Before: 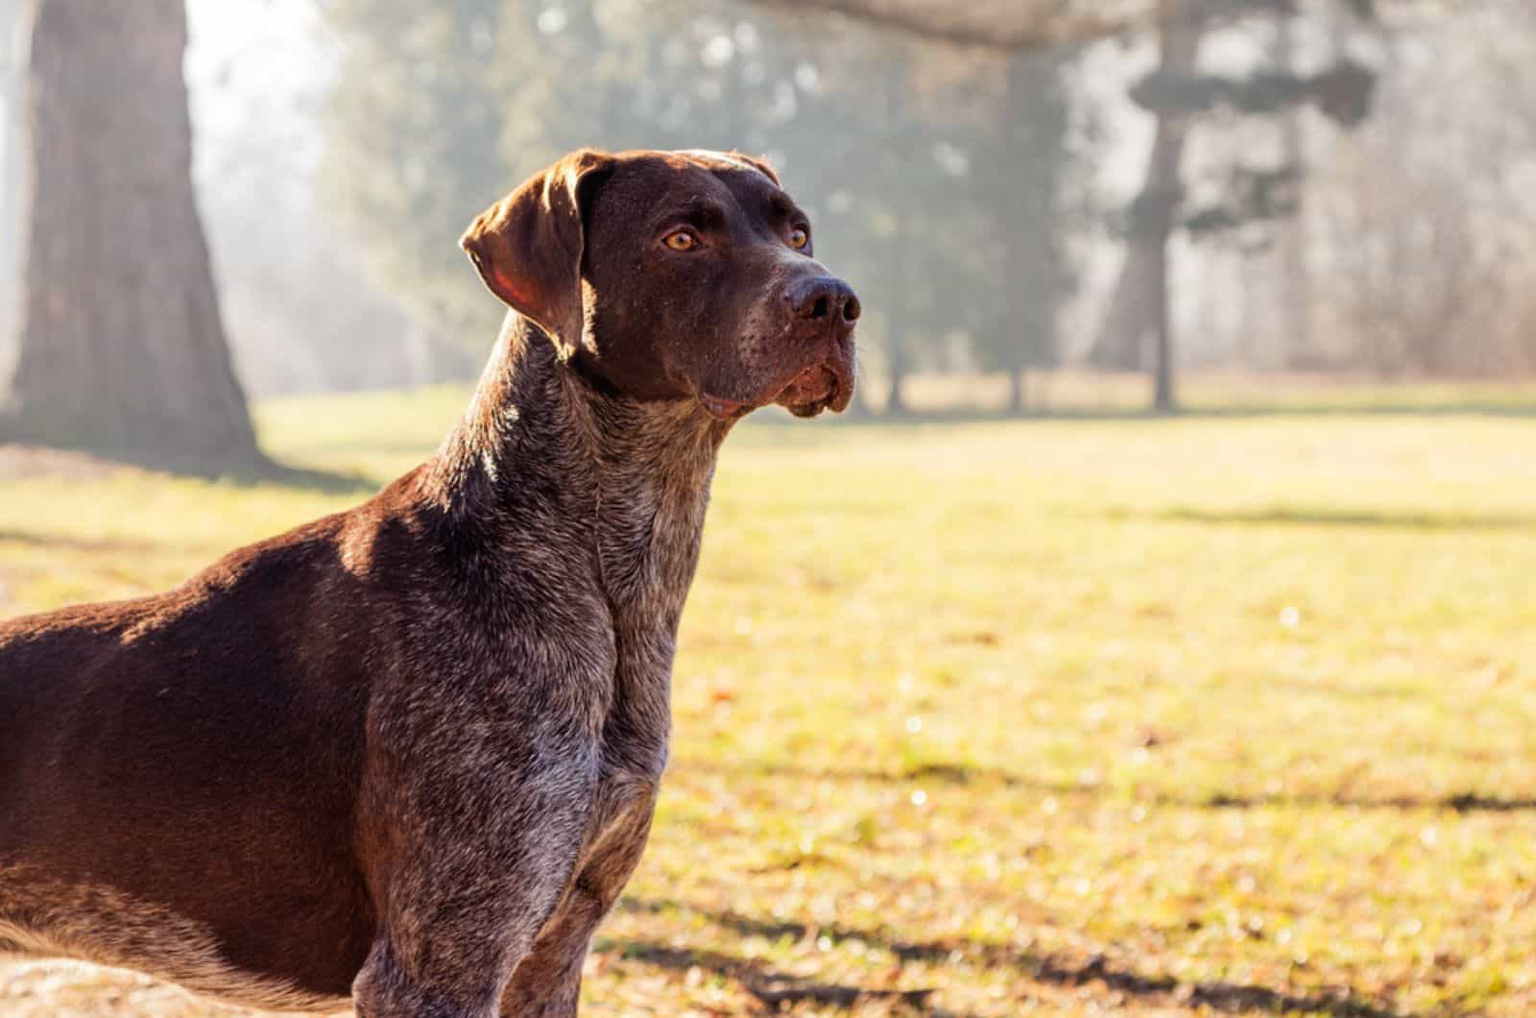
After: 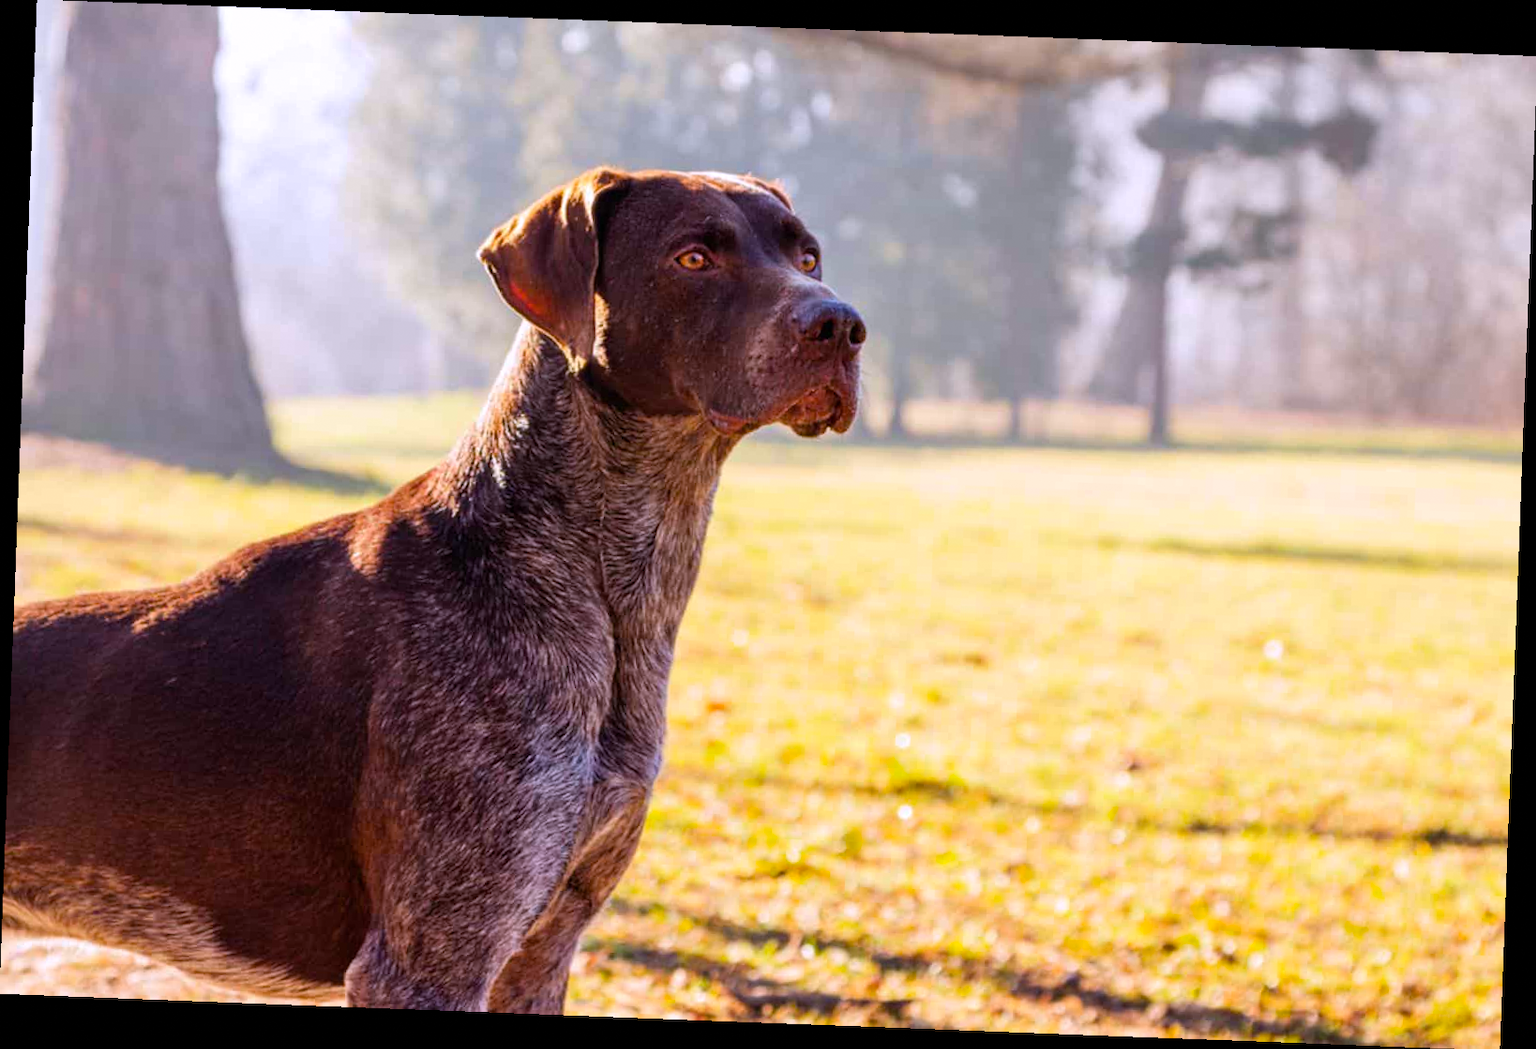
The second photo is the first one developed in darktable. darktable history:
white balance: red 1.004, blue 1.096
color balance rgb: perceptual saturation grading › global saturation 25%, global vibrance 20%
grain: coarseness 0.81 ISO, strength 1.34%, mid-tones bias 0%
rotate and perspective: rotation 2.17°, automatic cropping off
